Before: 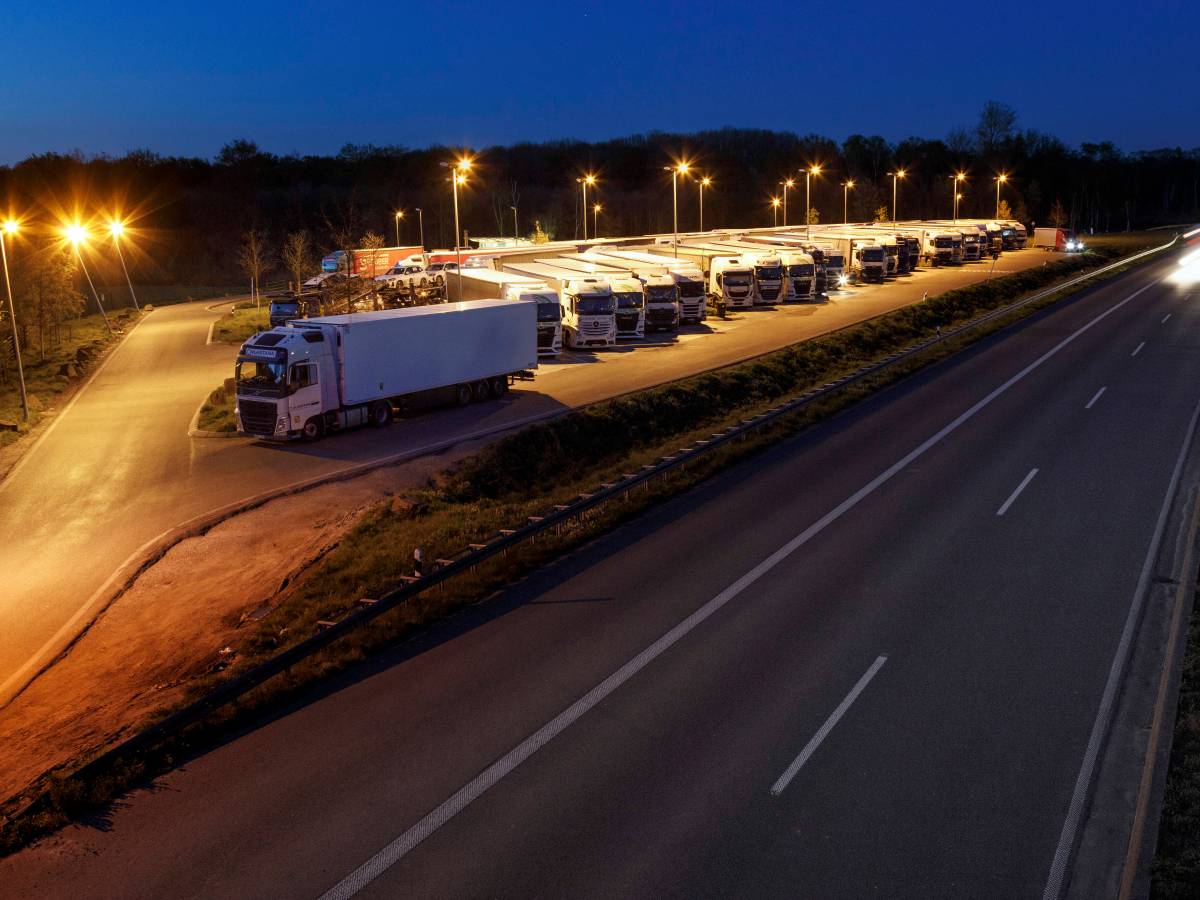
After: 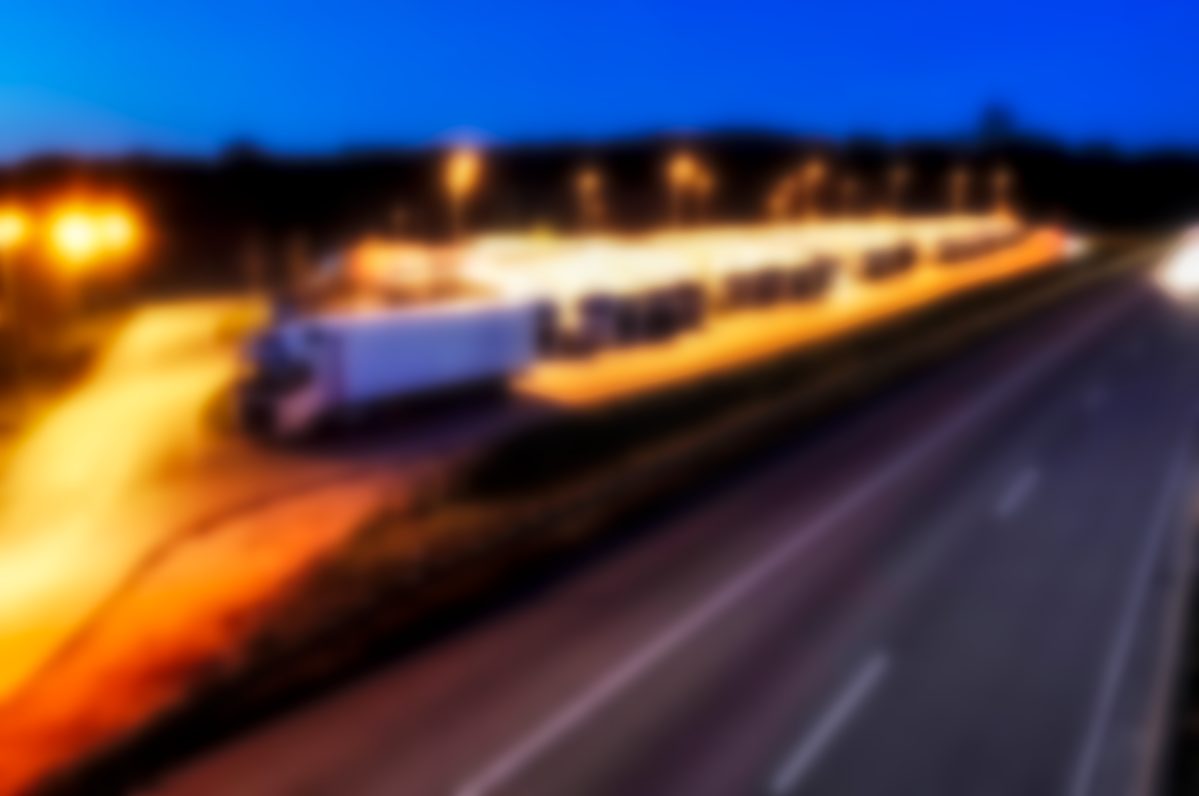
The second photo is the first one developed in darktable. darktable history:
lowpass: on, module defaults
exposure: exposure -0.116 EV, compensate exposure bias true, compensate highlight preservation false
base curve: curves: ch0 [(0, 0) (0.007, 0.004) (0.027, 0.03) (0.046, 0.07) (0.207, 0.54) (0.442, 0.872) (0.673, 0.972) (1, 1)], preserve colors none
crop and rotate: top 0%, bottom 11.49%
local contrast: on, module defaults
shadows and highlights: soften with gaussian
